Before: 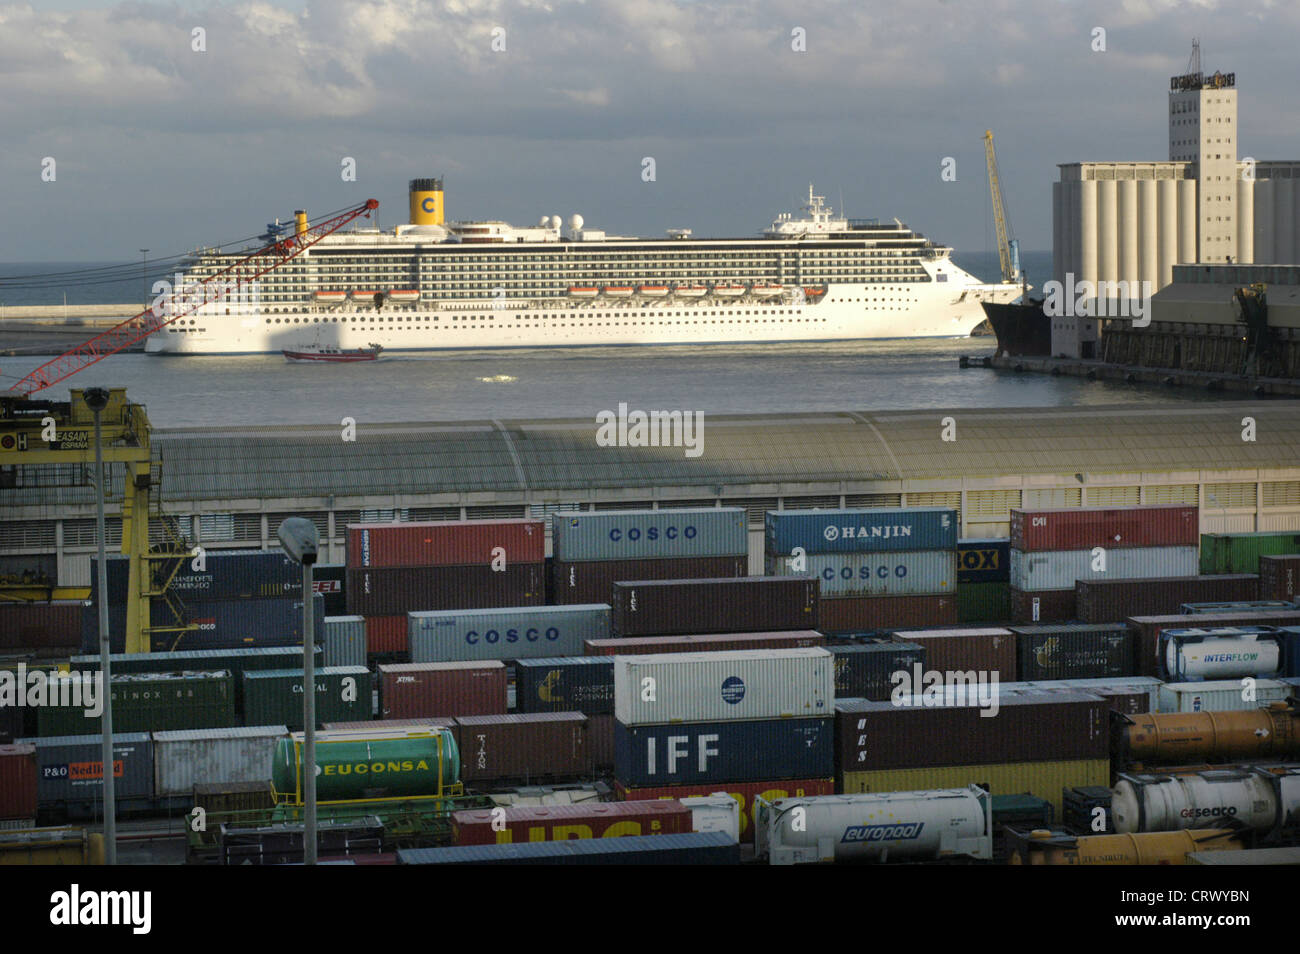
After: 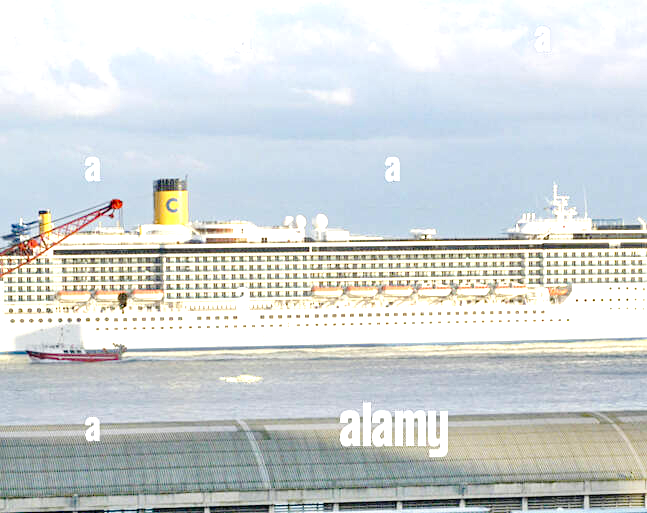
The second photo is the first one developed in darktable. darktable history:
base curve: curves: ch0 [(0, 0) (0.989, 0.992)]
tone curve: curves: ch0 [(0, 0) (0.003, 0.001) (0.011, 0.004) (0.025, 0.013) (0.044, 0.022) (0.069, 0.035) (0.1, 0.053) (0.136, 0.088) (0.177, 0.149) (0.224, 0.213) (0.277, 0.293) (0.335, 0.381) (0.399, 0.463) (0.468, 0.546) (0.543, 0.616) (0.623, 0.693) (0.709, 0.766) (0.801, 0.843) (0.898, 0.921) (1, 1)], preserve colors none
sharpen: amount 0.209
crop: left 19.741%, right 30.471%, bottom 46.224%
haze removal: compatibility mode true, adaptive false
exposure: black level correction 0, exposure 1.557 EV, compensate highlight preservation false
